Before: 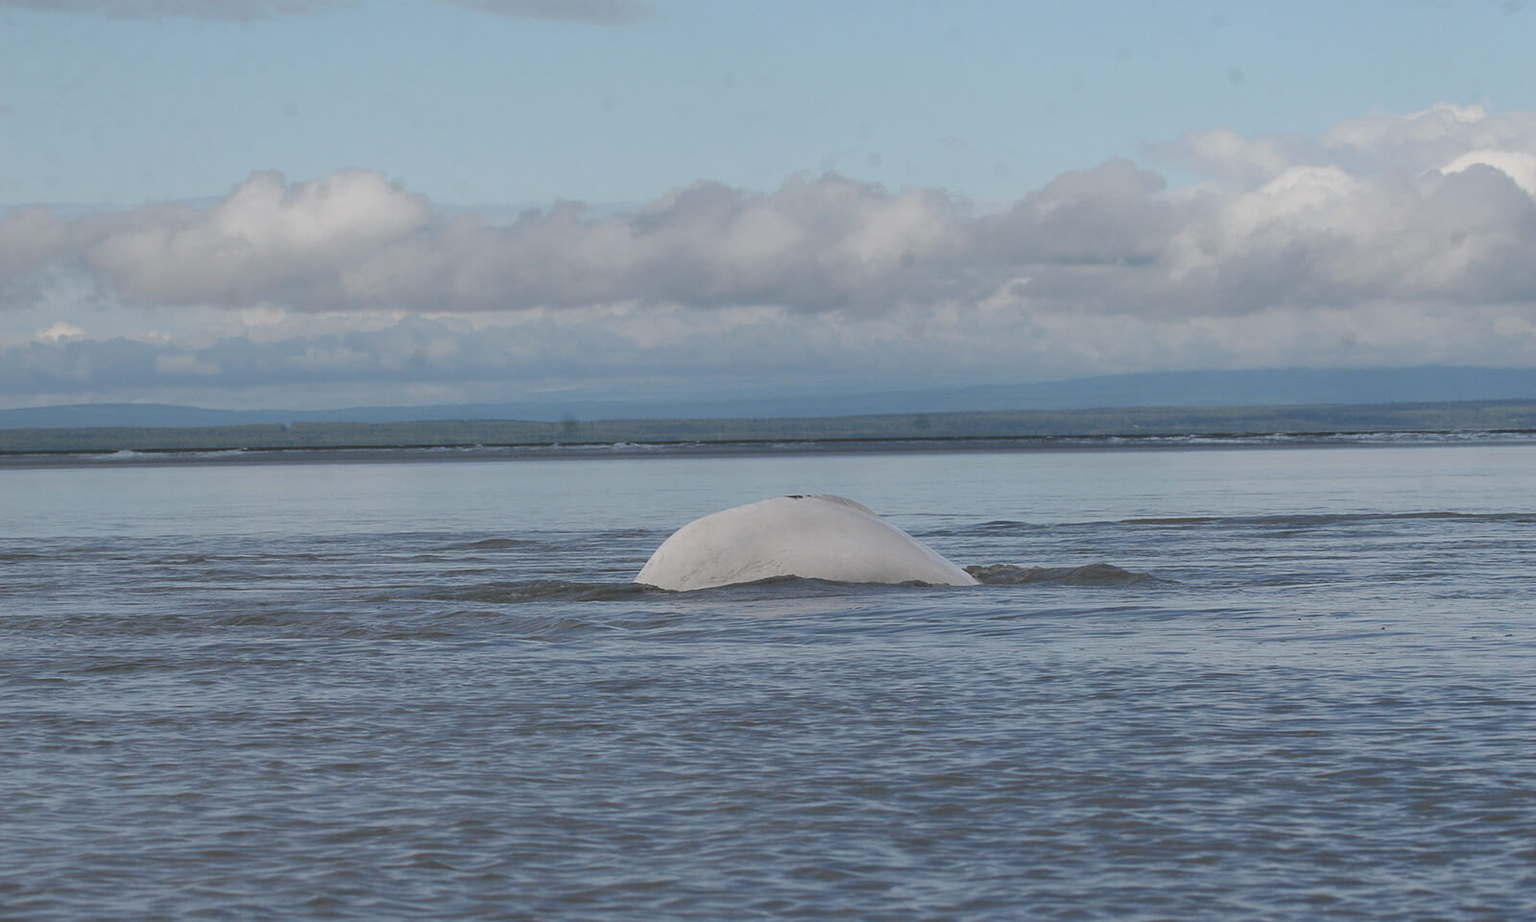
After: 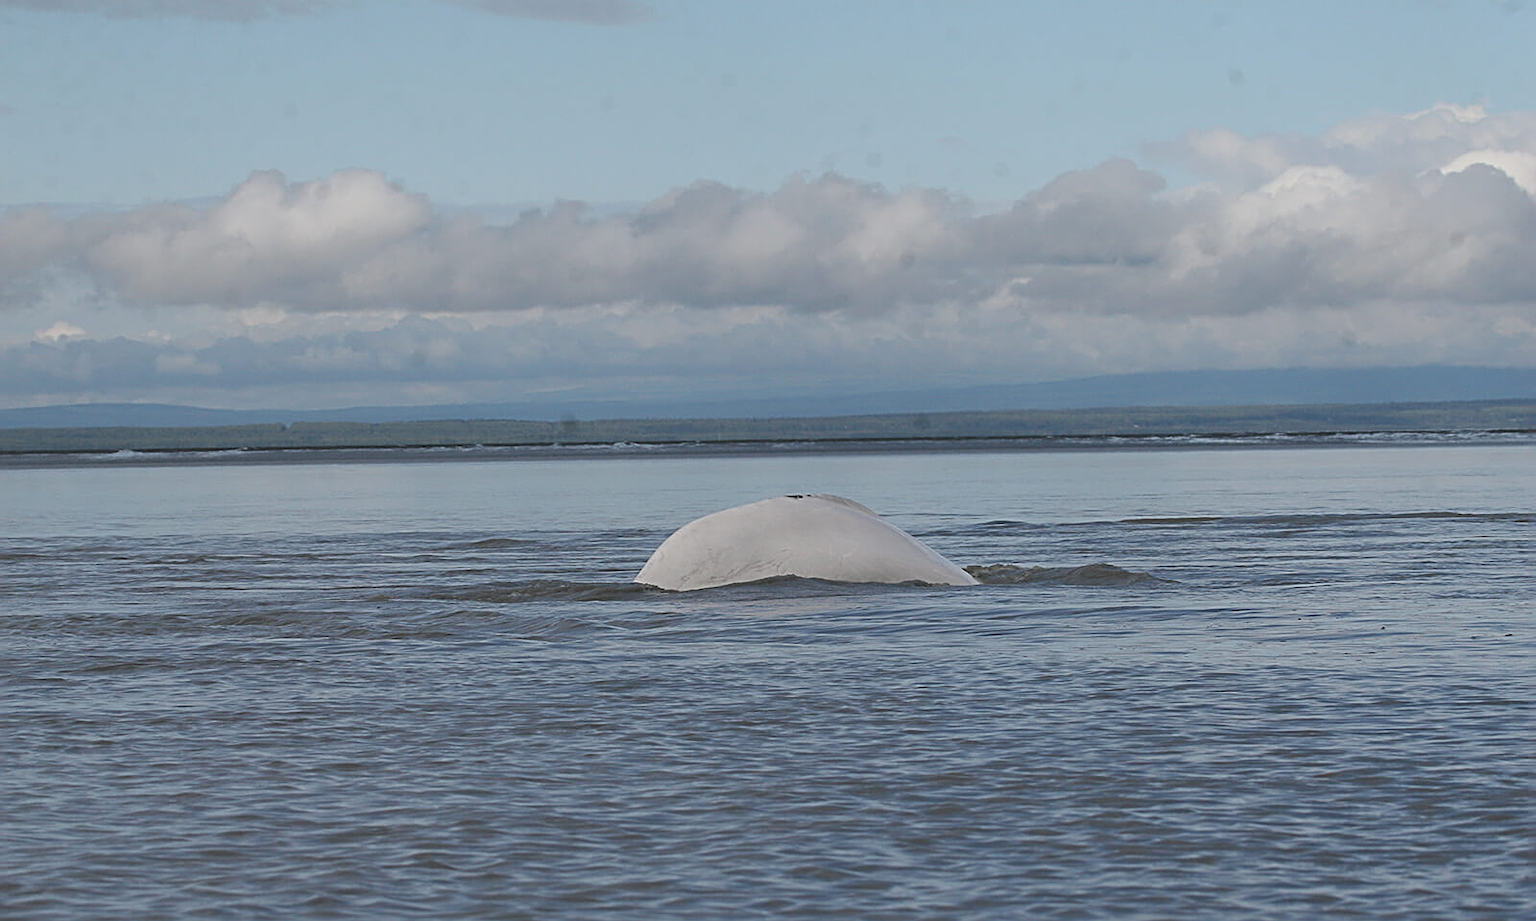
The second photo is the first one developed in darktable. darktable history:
sharpen: radius 3.134
